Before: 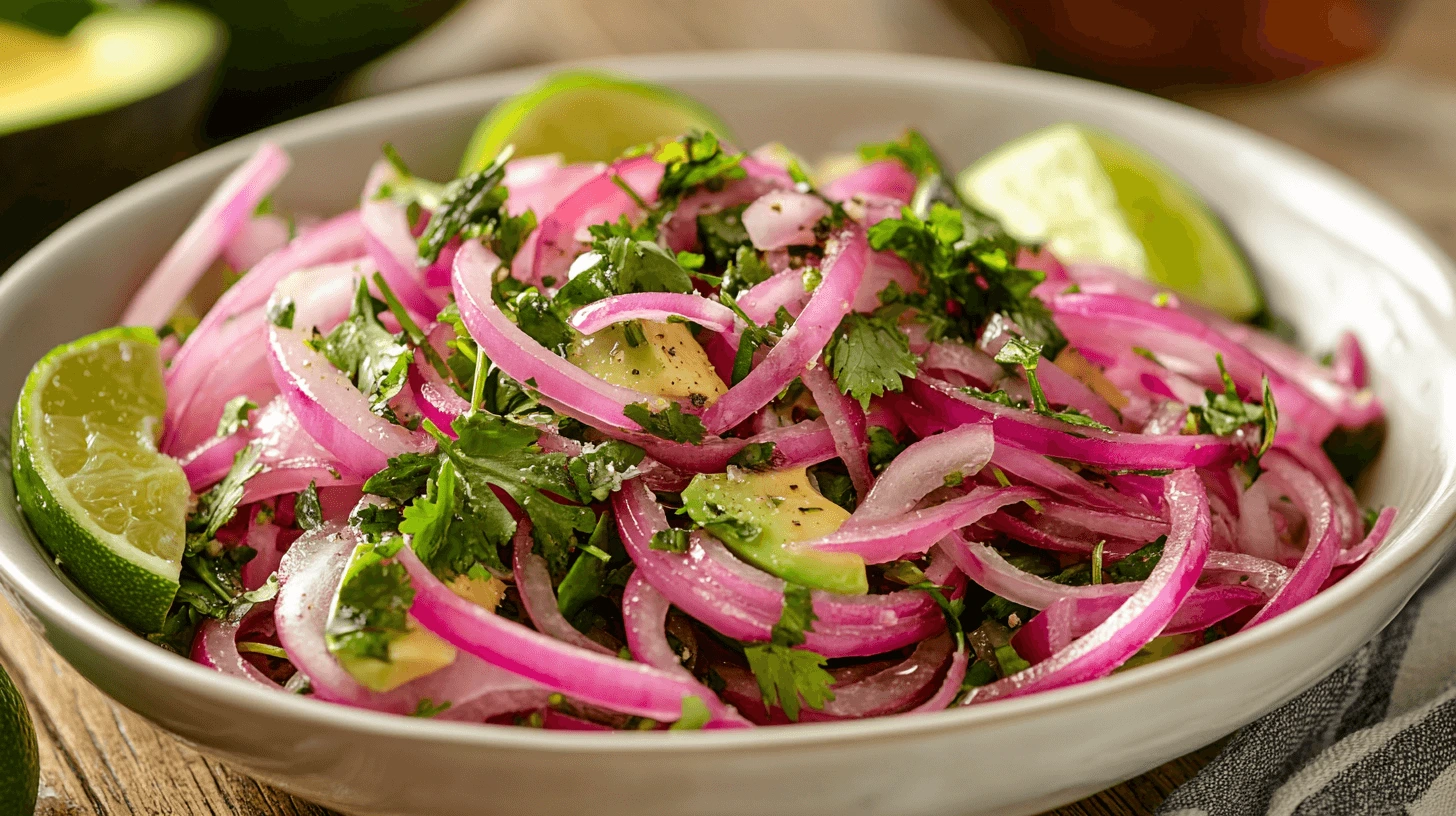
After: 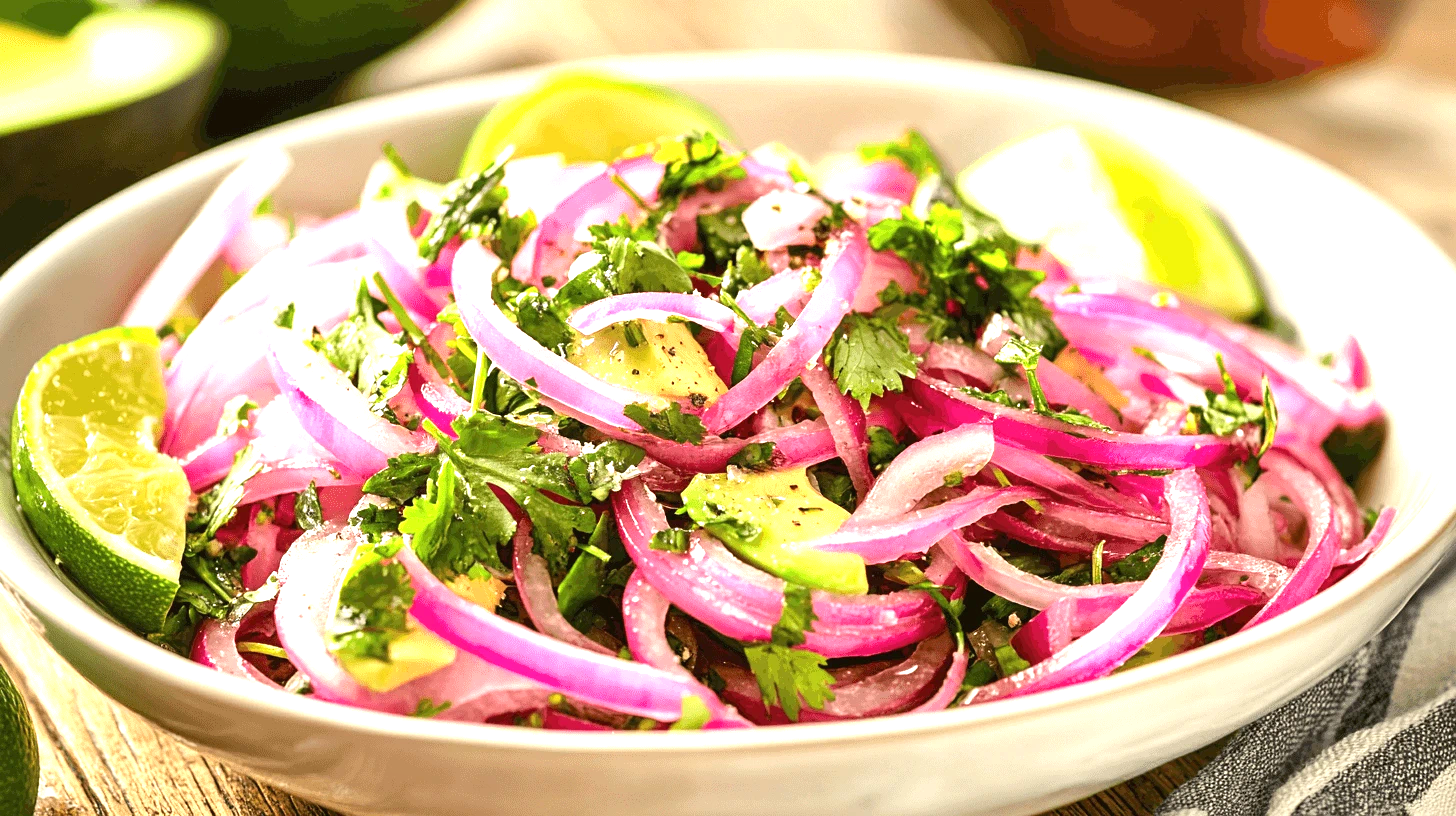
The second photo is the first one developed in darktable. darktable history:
tone equalizer: on, module defaults
exposure: black level correction 0, exposure 1.451 EV, compensate exposure bias true, compensate highlight preservation false
